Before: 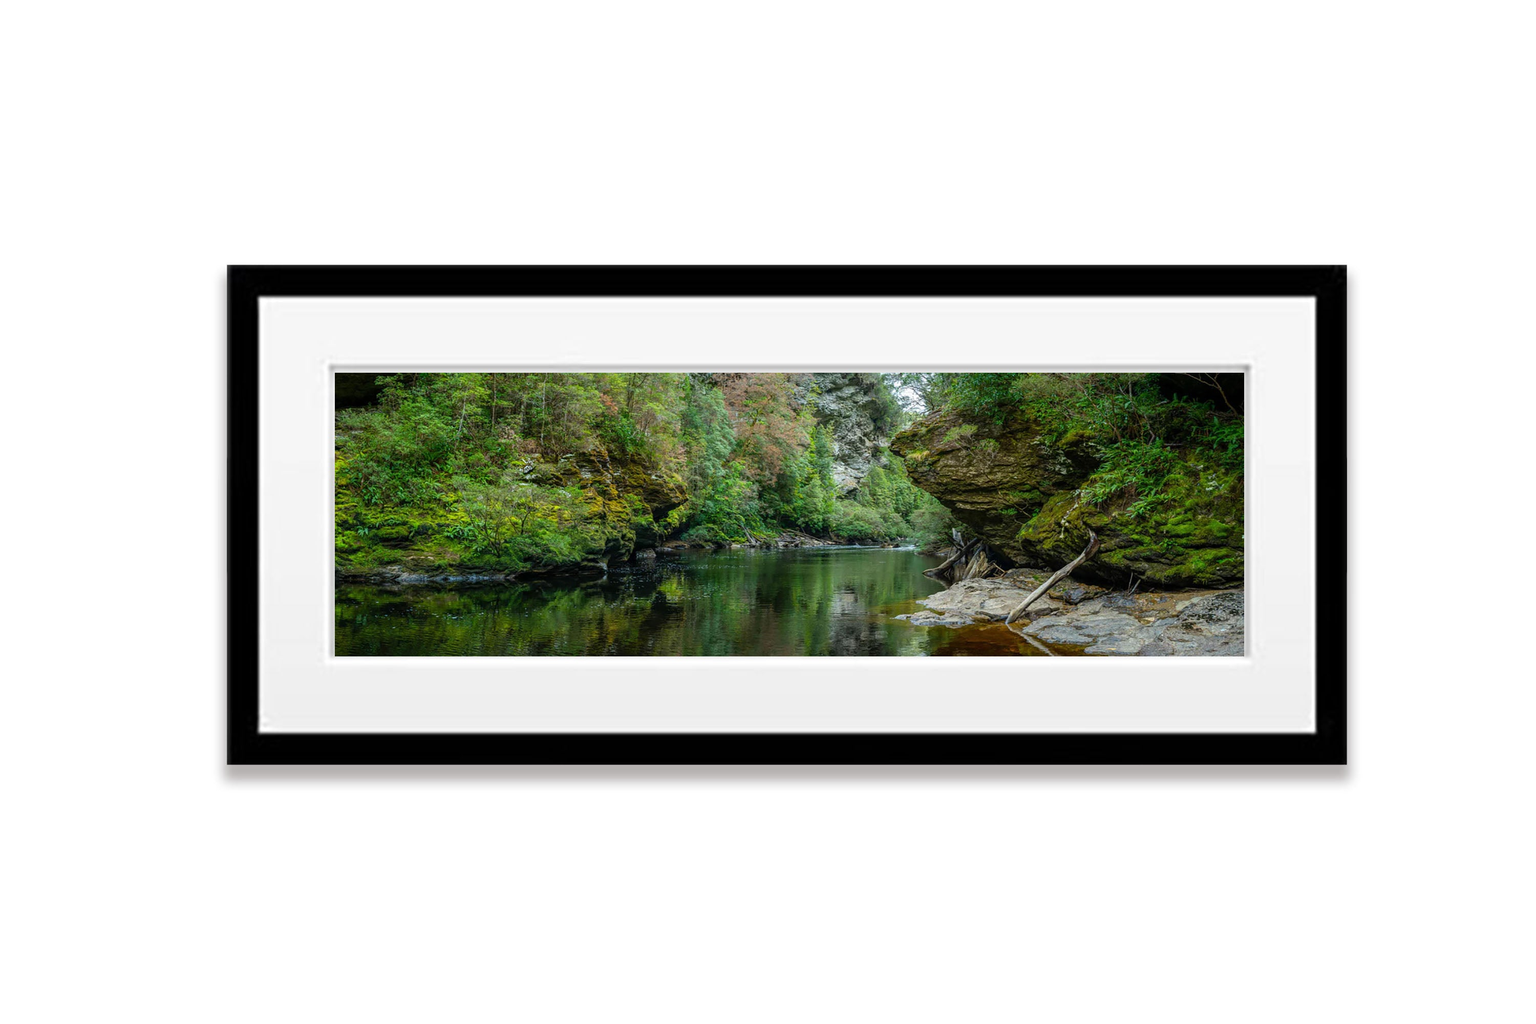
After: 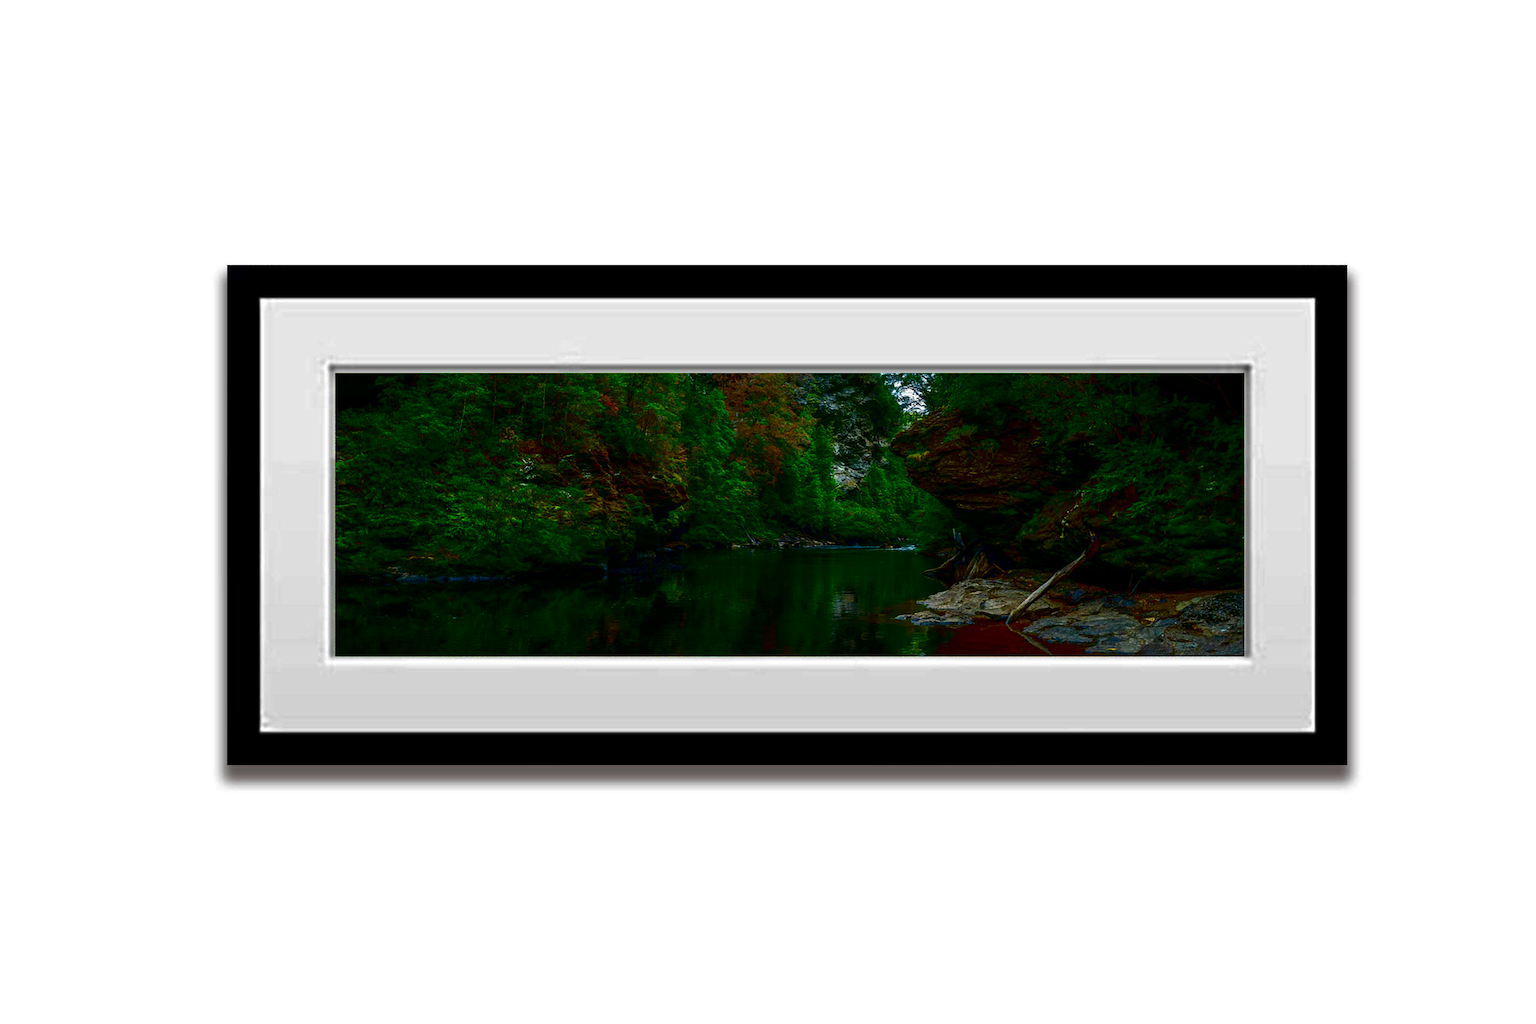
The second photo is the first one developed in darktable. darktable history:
contrast brightness saturation: brightness -0.997, saturation 0.996
